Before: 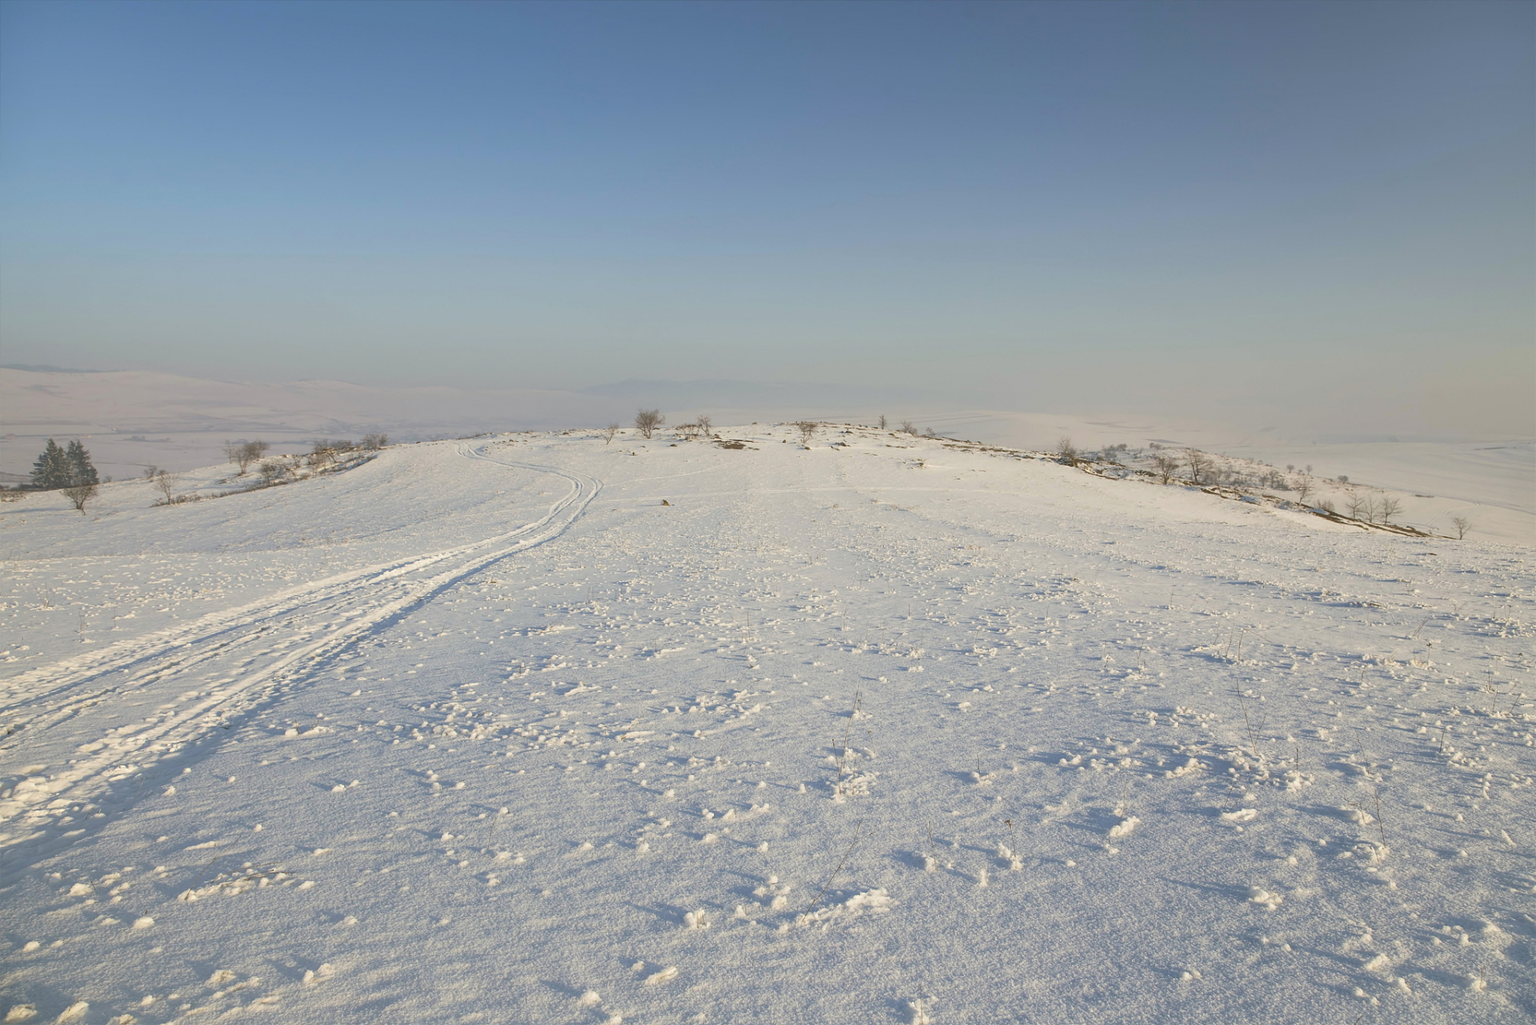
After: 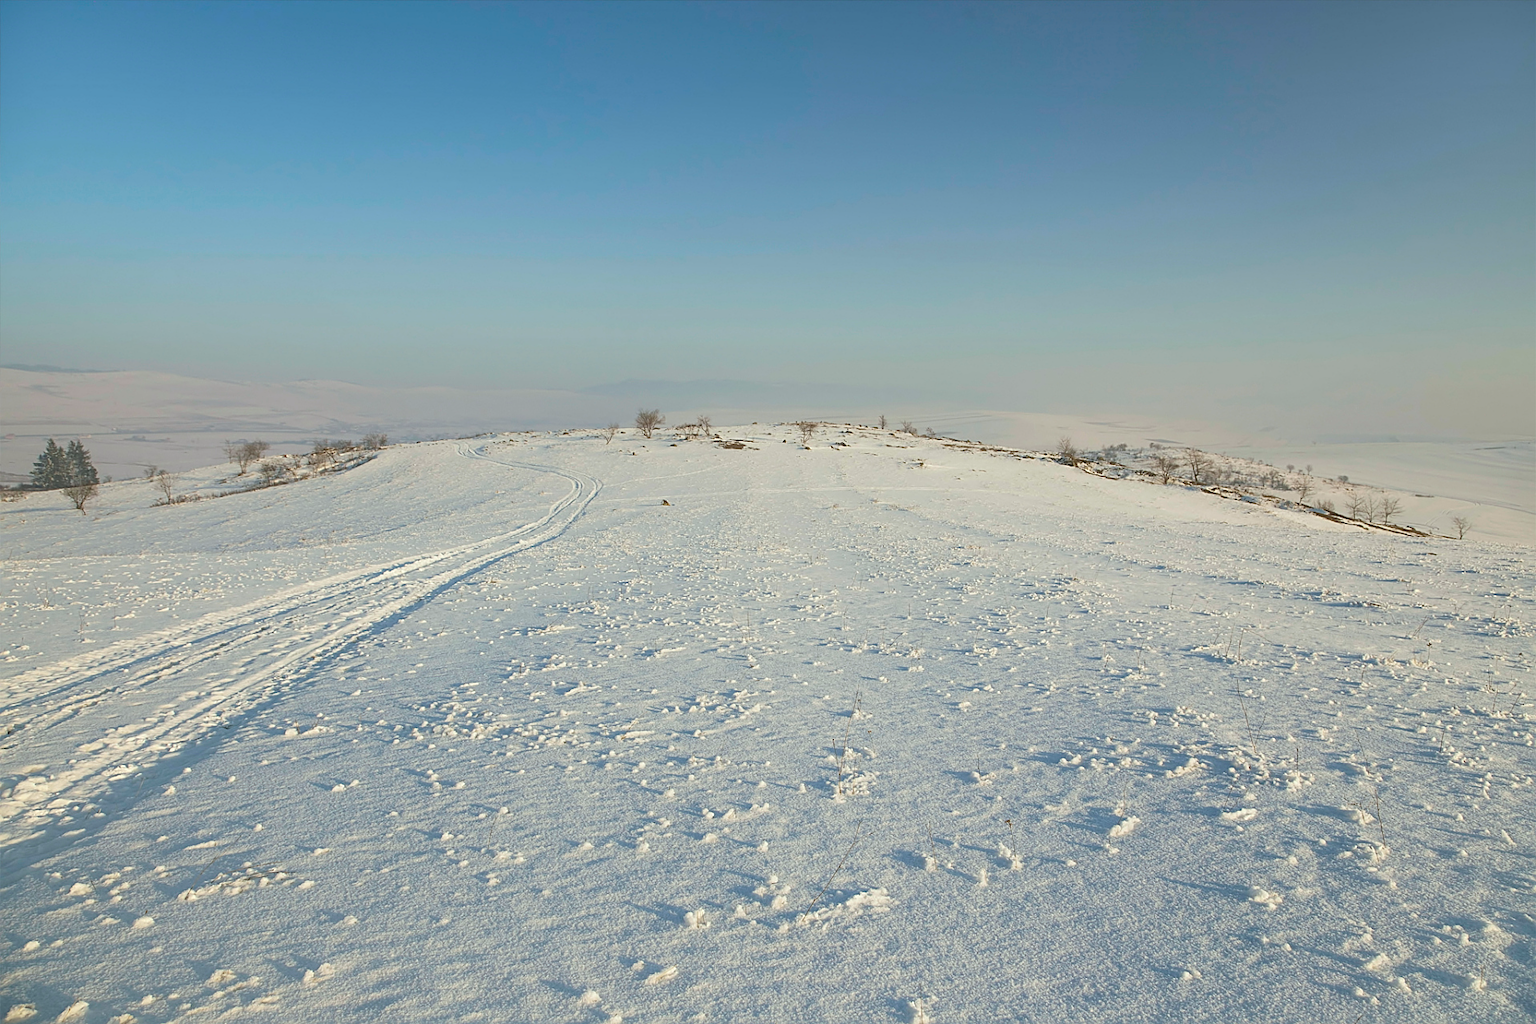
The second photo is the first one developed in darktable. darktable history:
color calibration: illuminant Planckian (black body), x 0.351, y 0.353, temperature 4775.99 K
sharpen: on, module defaults
